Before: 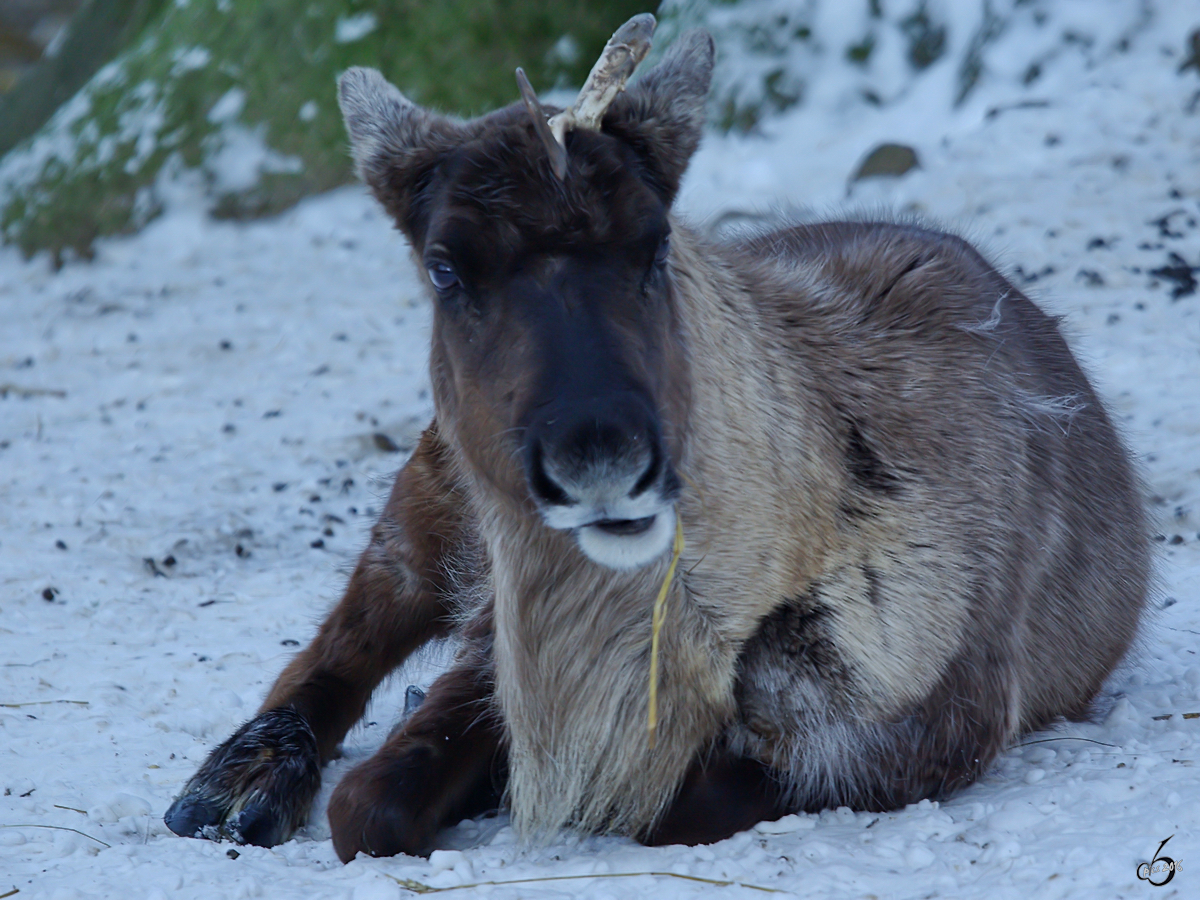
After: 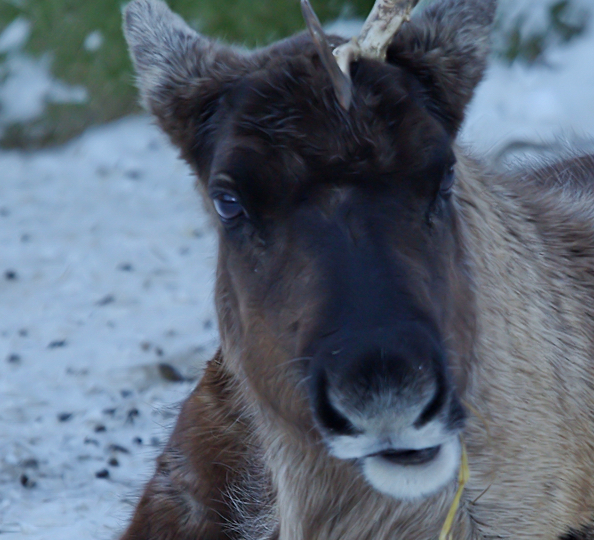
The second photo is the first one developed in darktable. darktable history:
crop: left 17.93%, top 7.815%, right 32.503%, bottom 32.112%
color calibration: illuminant same as pipeline (D50), adaptation XYZ, x 0.345, y 0.358, temperature 5011.15 K, saturation algorithm version 1 (2020)
